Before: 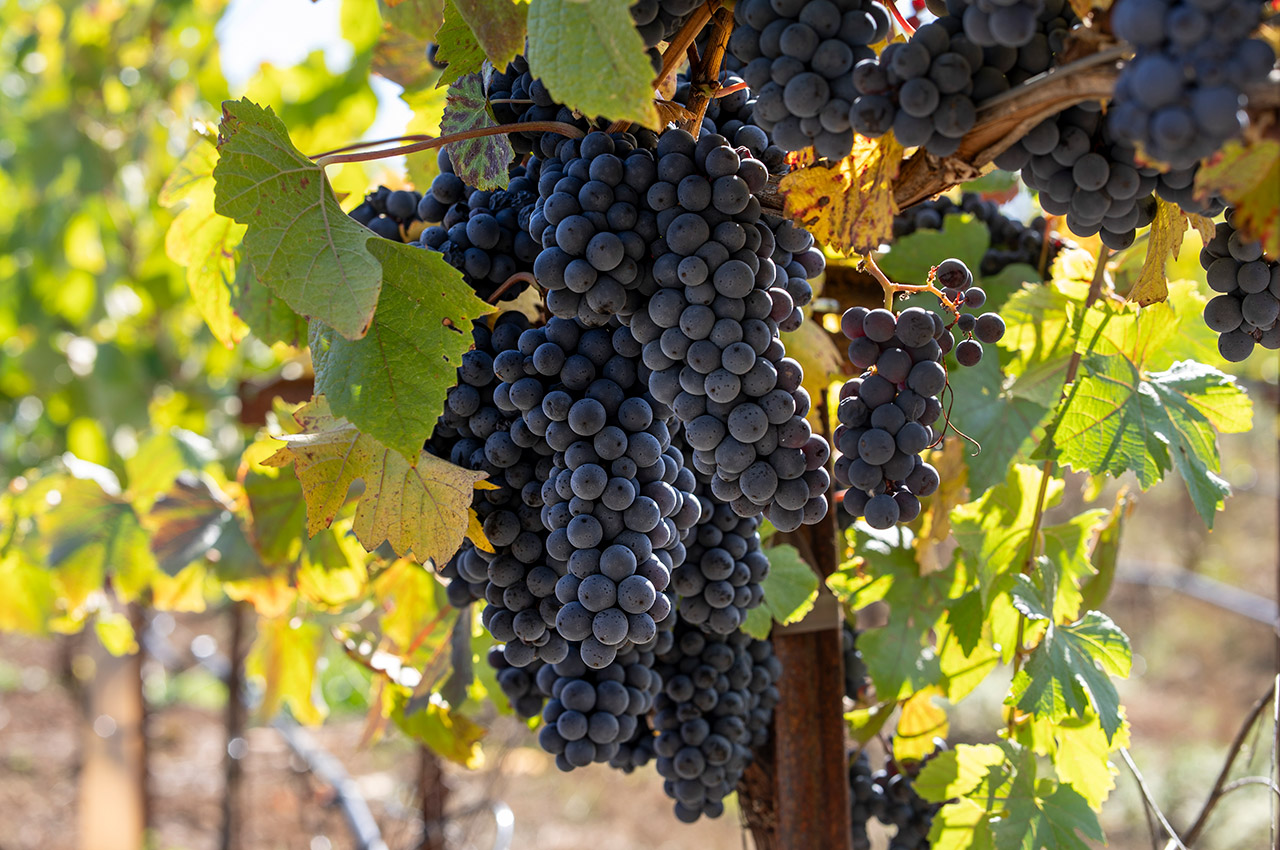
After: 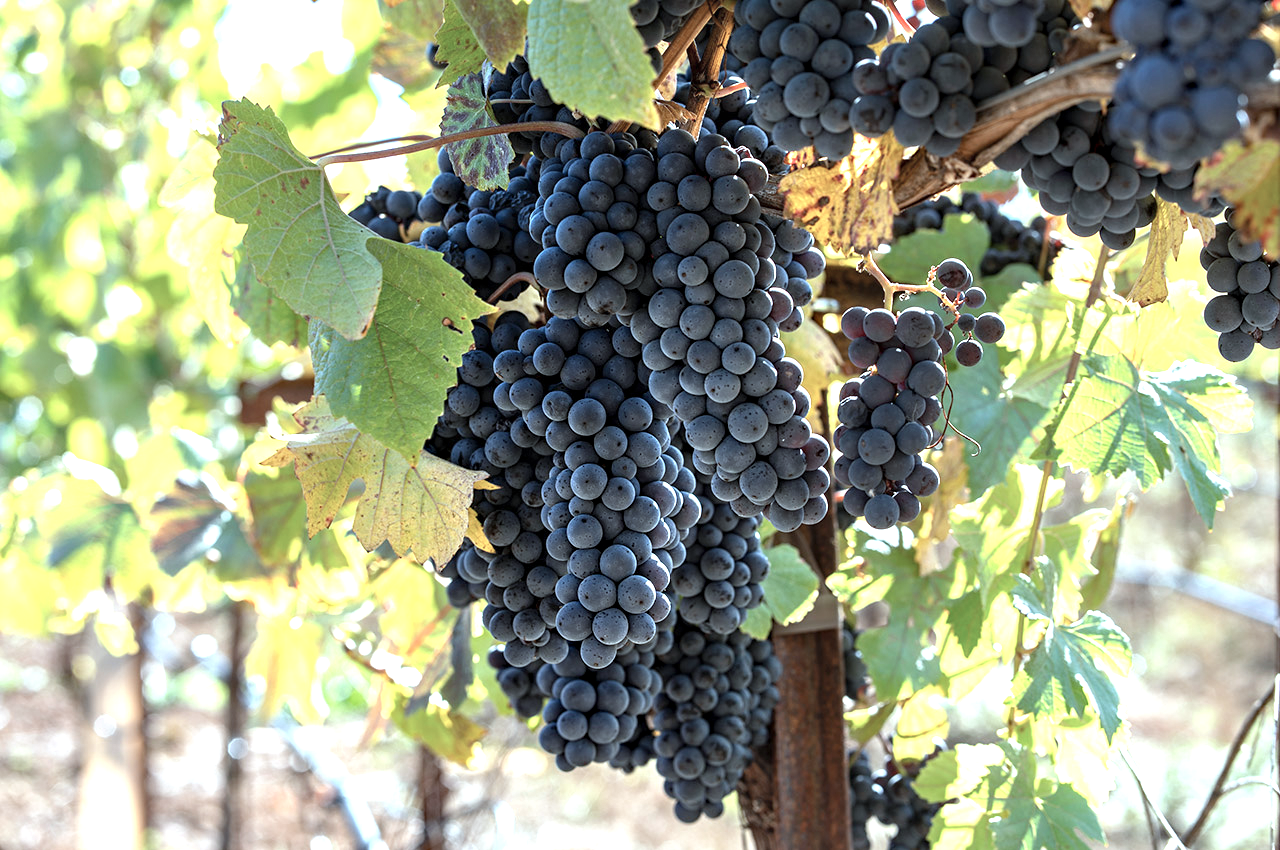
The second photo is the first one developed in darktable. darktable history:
haze removal: adaptive false
exposure: black level correction 0, exposure 1.102 EV, compensate highlight preservation false
color correction: highlights a* -12.25, highlights b* -17.31, saturation 0.699
tone equalizer: edges refinement/feathering 500, mask exposure compensation -1.57 EV, preserve details no
